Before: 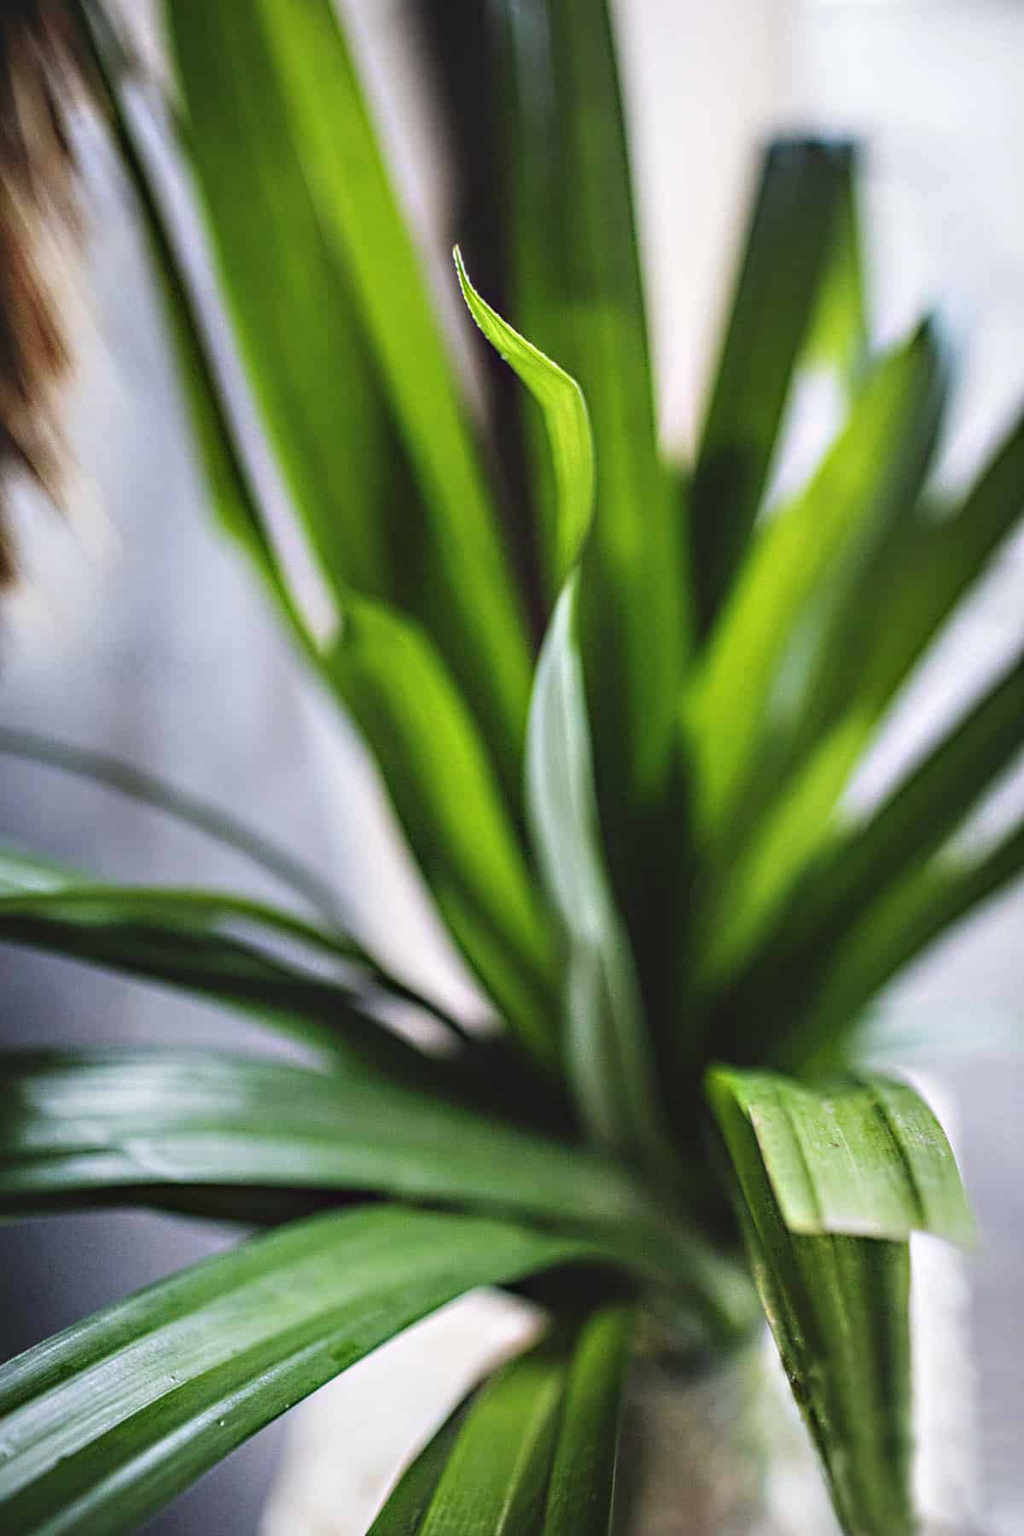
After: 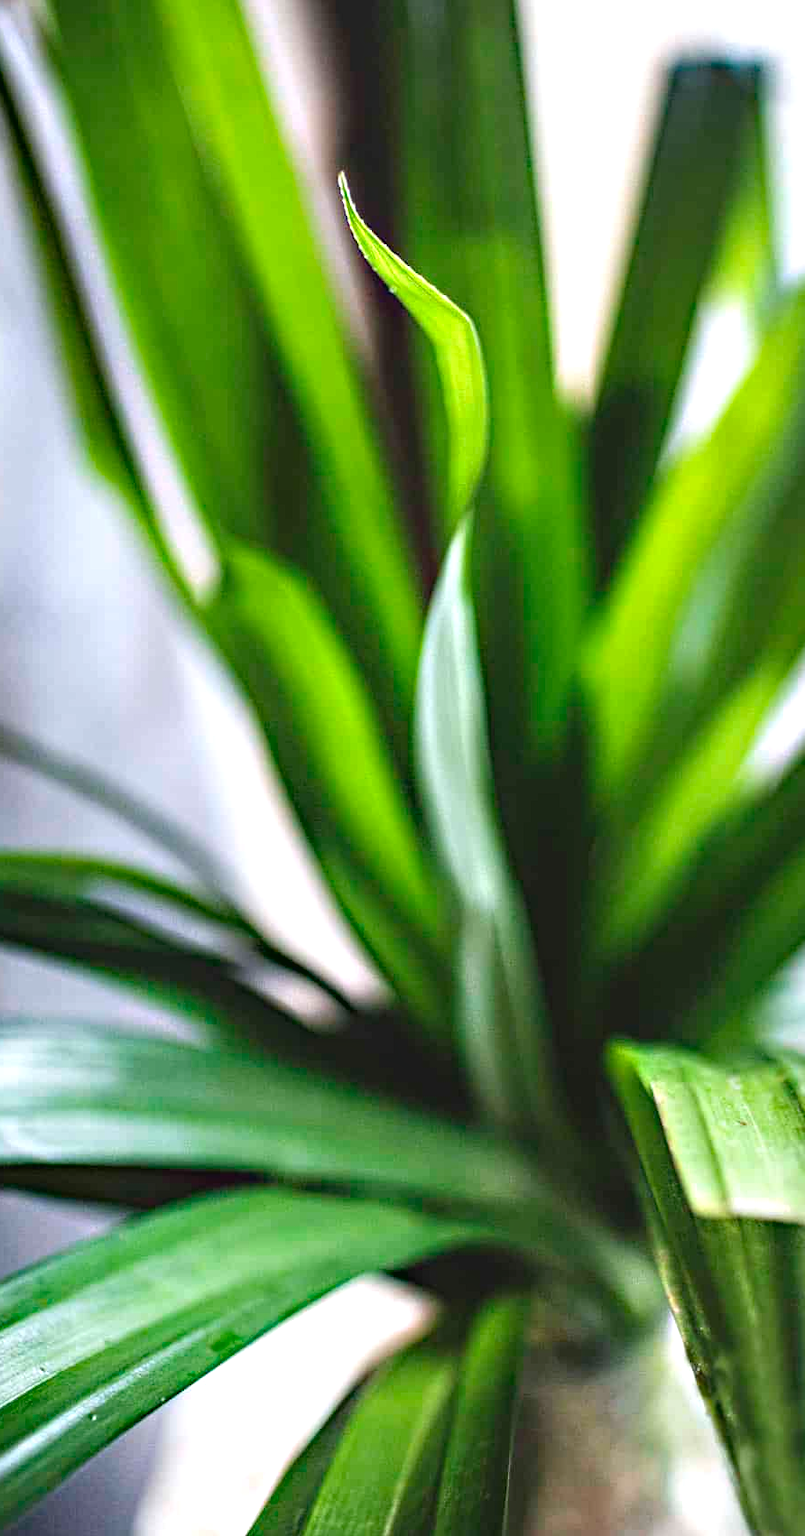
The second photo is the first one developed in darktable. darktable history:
contrast brightness saturation: contrast -0.073, brightness -0.035, saturation -0.108
crop and rotate: left 13.014%, top 5.393%, right 12.607%
haze removal: compatibility mode true, adaptive false
exposure: black level correction 0, exposure 0.693 EV, compensate highlight preservation false
